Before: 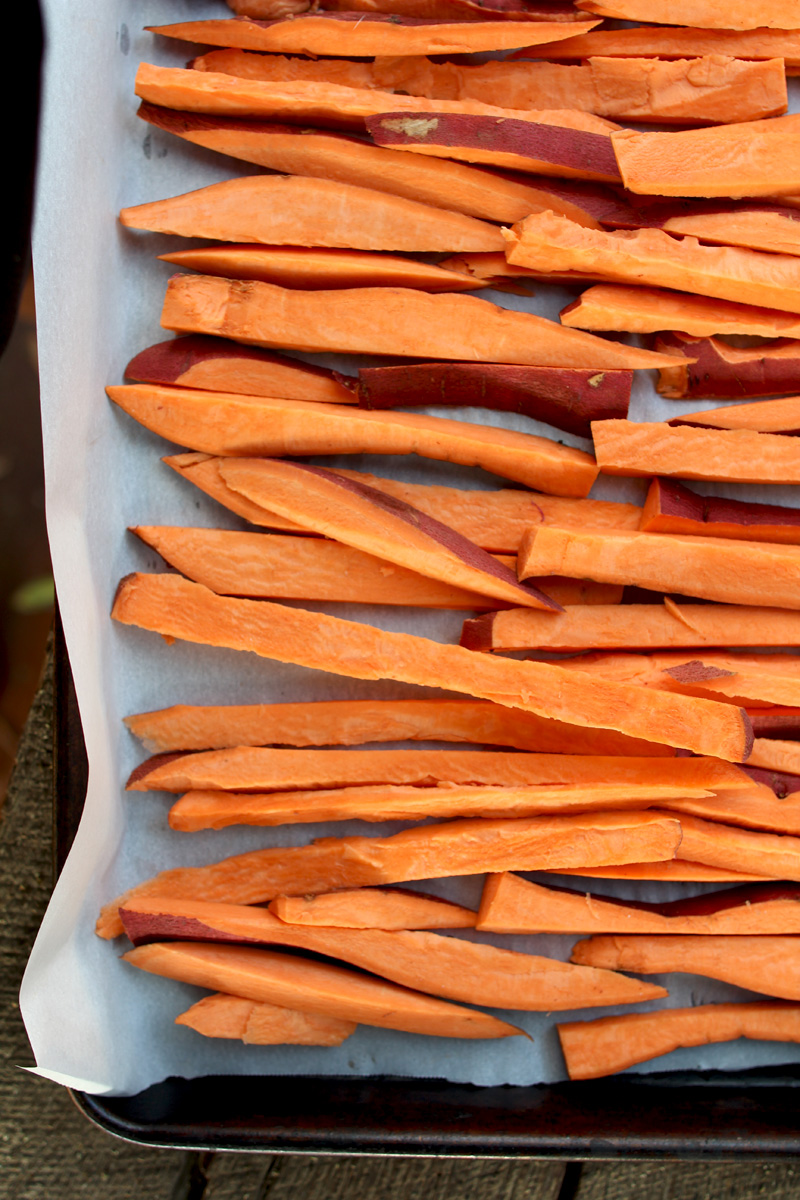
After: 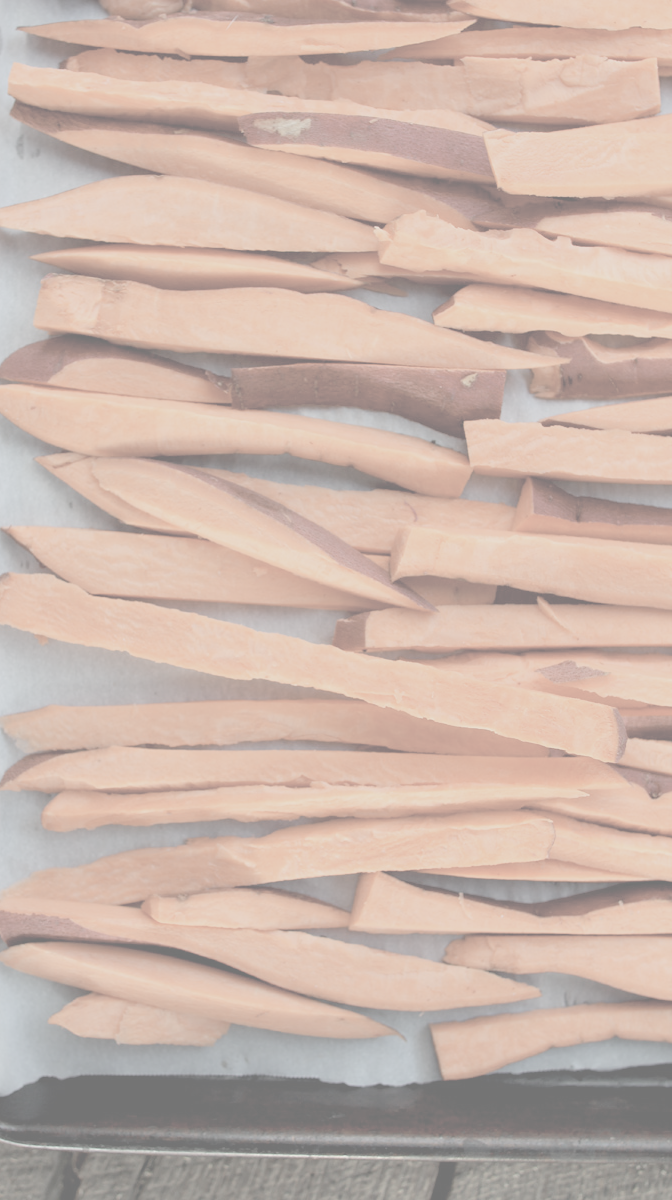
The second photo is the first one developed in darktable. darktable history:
contrast brightness saturation: contrast -0.333, brightness 0.756, saturation -0.781
crop: left 15.892%
